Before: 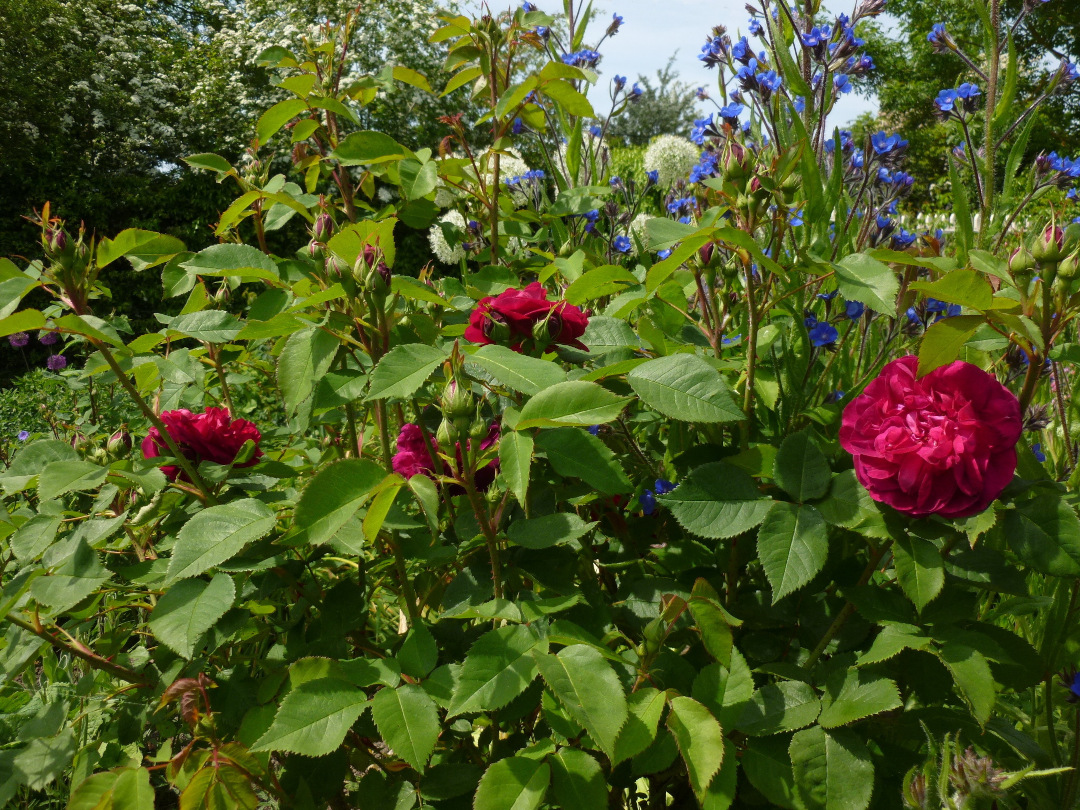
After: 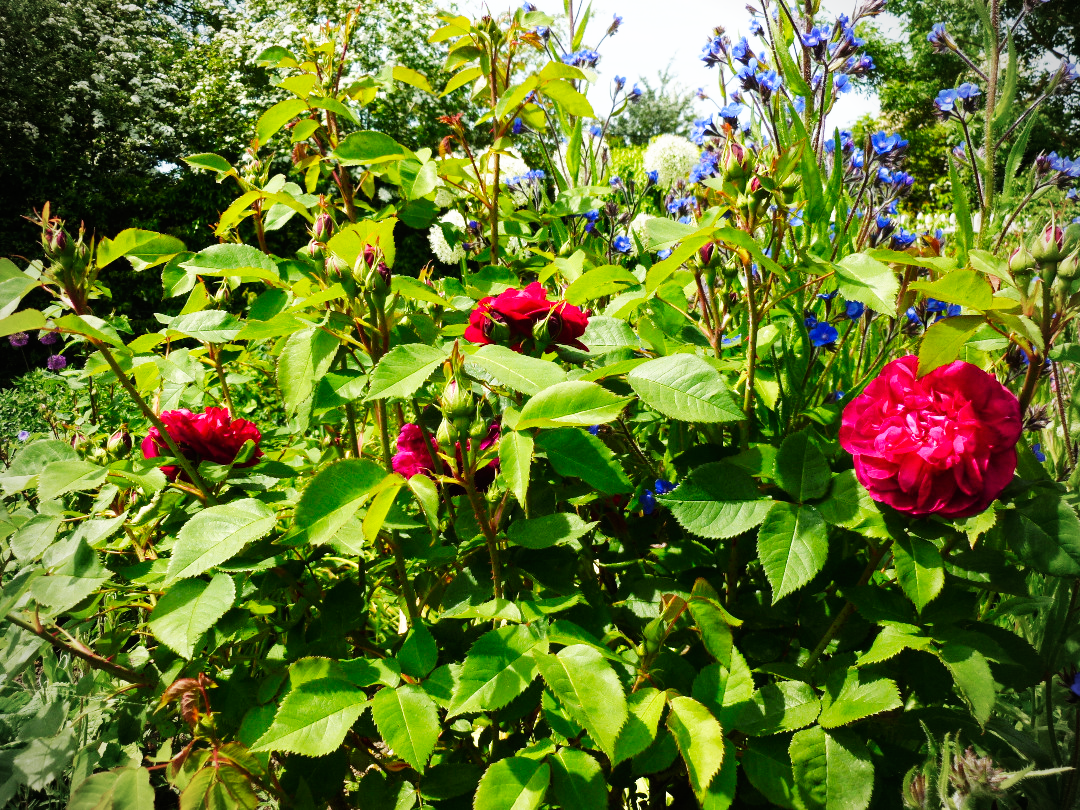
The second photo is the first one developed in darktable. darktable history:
base curve: curves: ch0 [(0, 0) (0.007, 0.004) (0.027, 0.03) (0.046, 0.07) (0.207, 0.54) (0.442, 0.872) (0.673, 0.972) (1, 1)], preserve colors none
vignetting: unbound false
